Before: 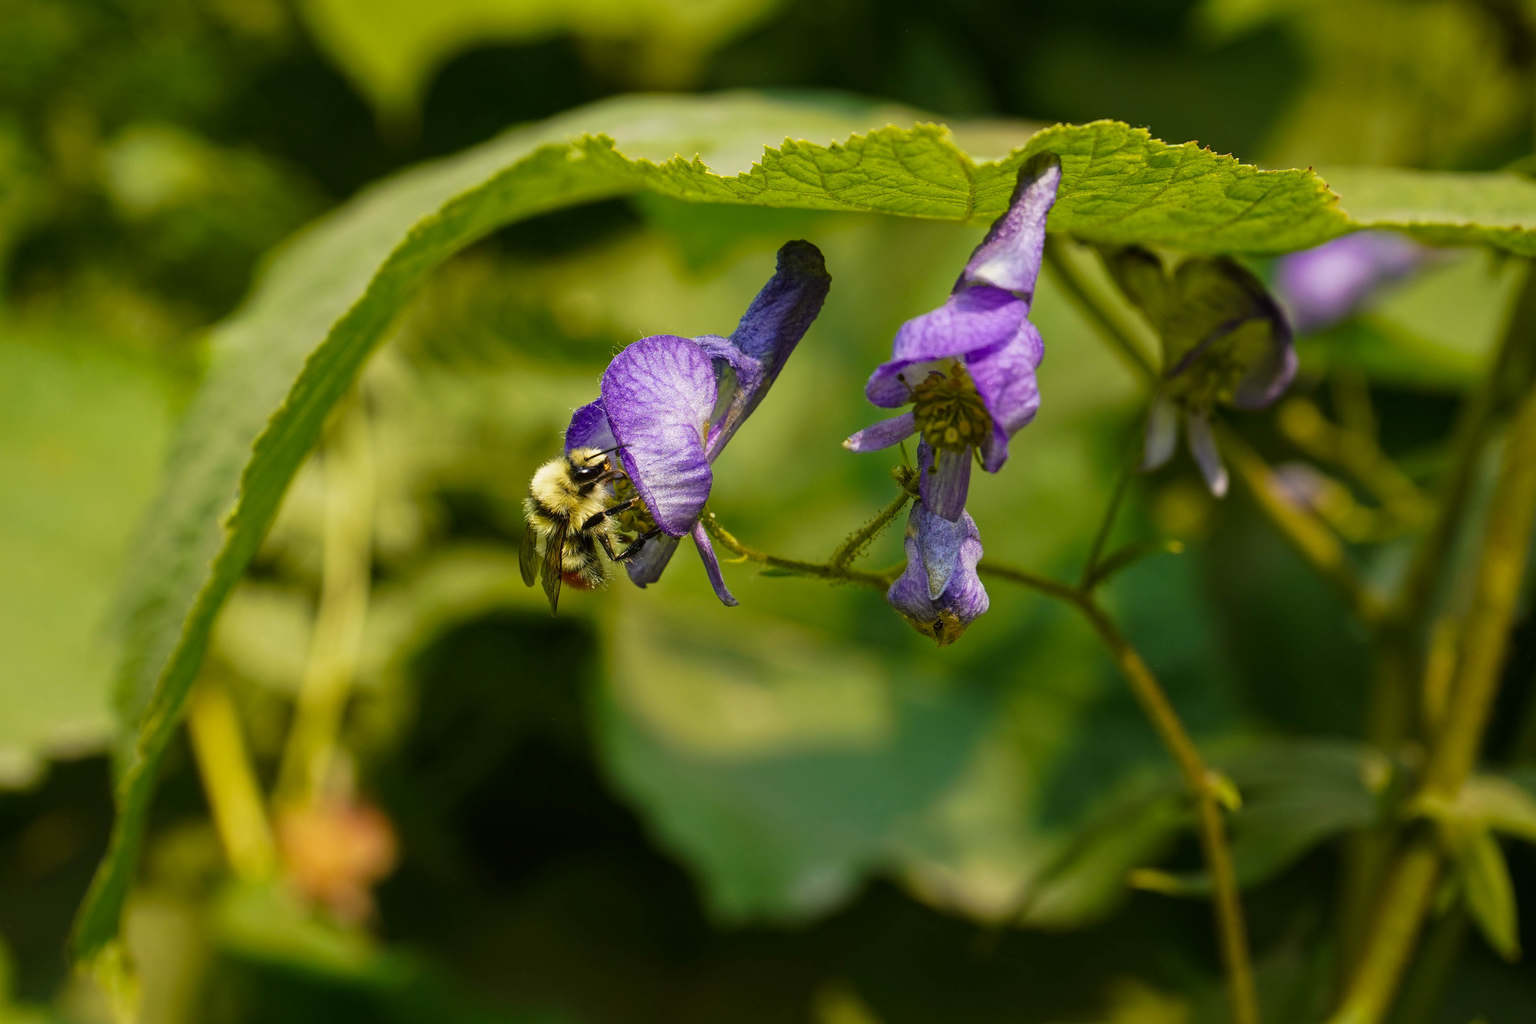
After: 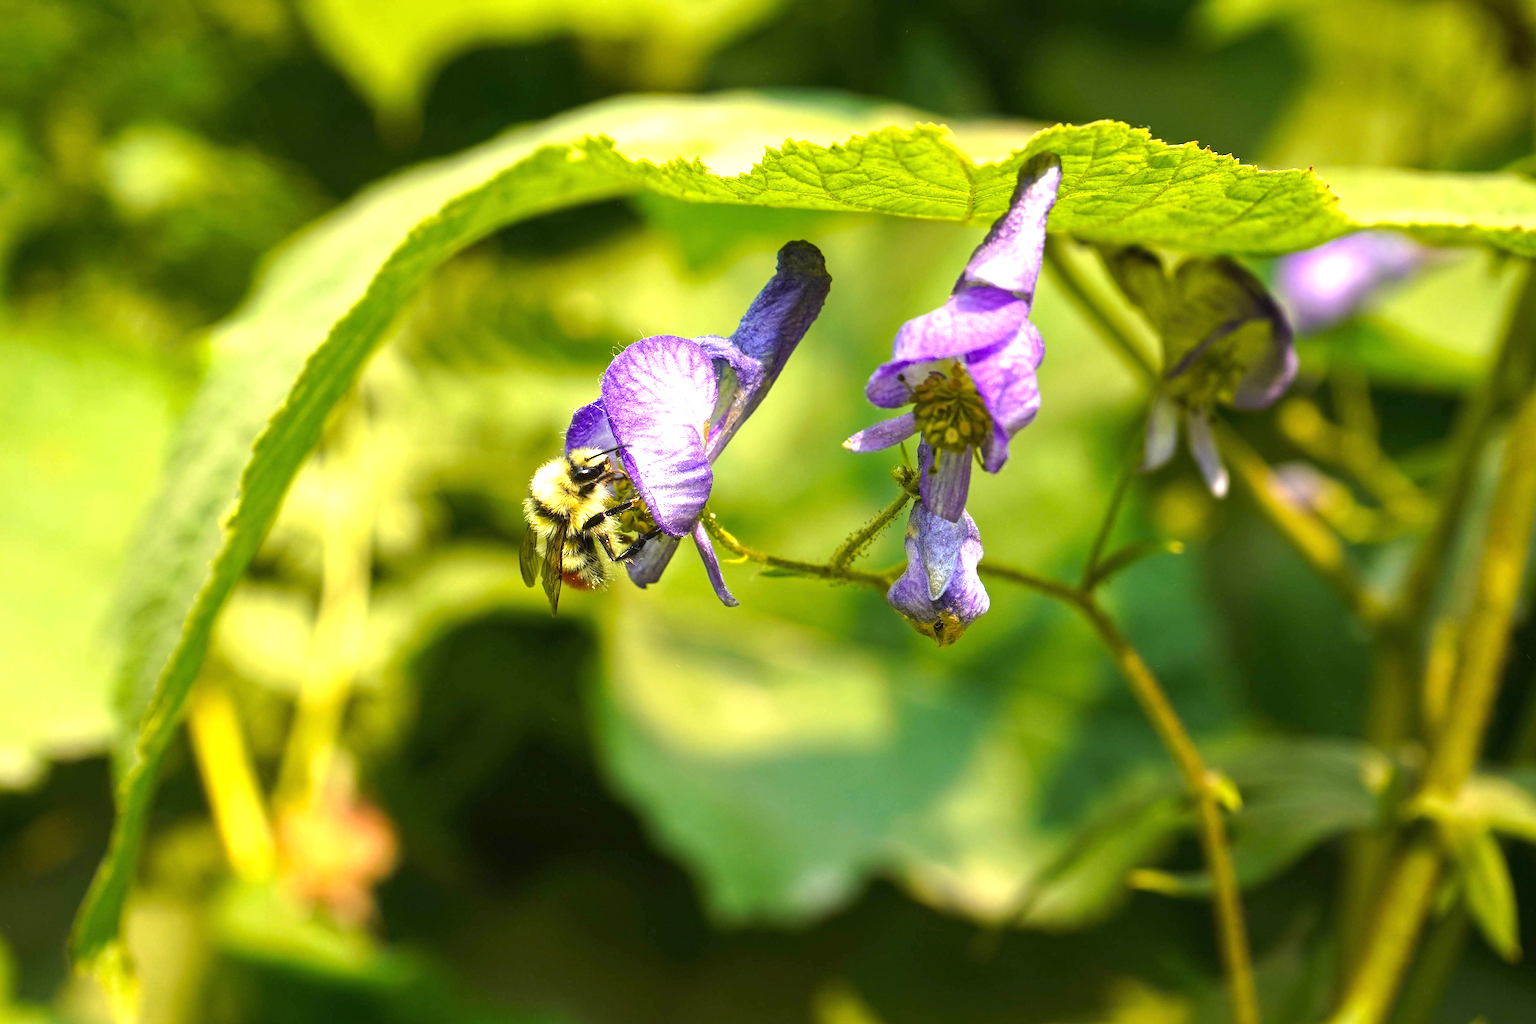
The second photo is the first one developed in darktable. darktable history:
exposure: black level correction 0, exposure 1.333 EV, compensate exposure bias true, compensate highlight preservation false
